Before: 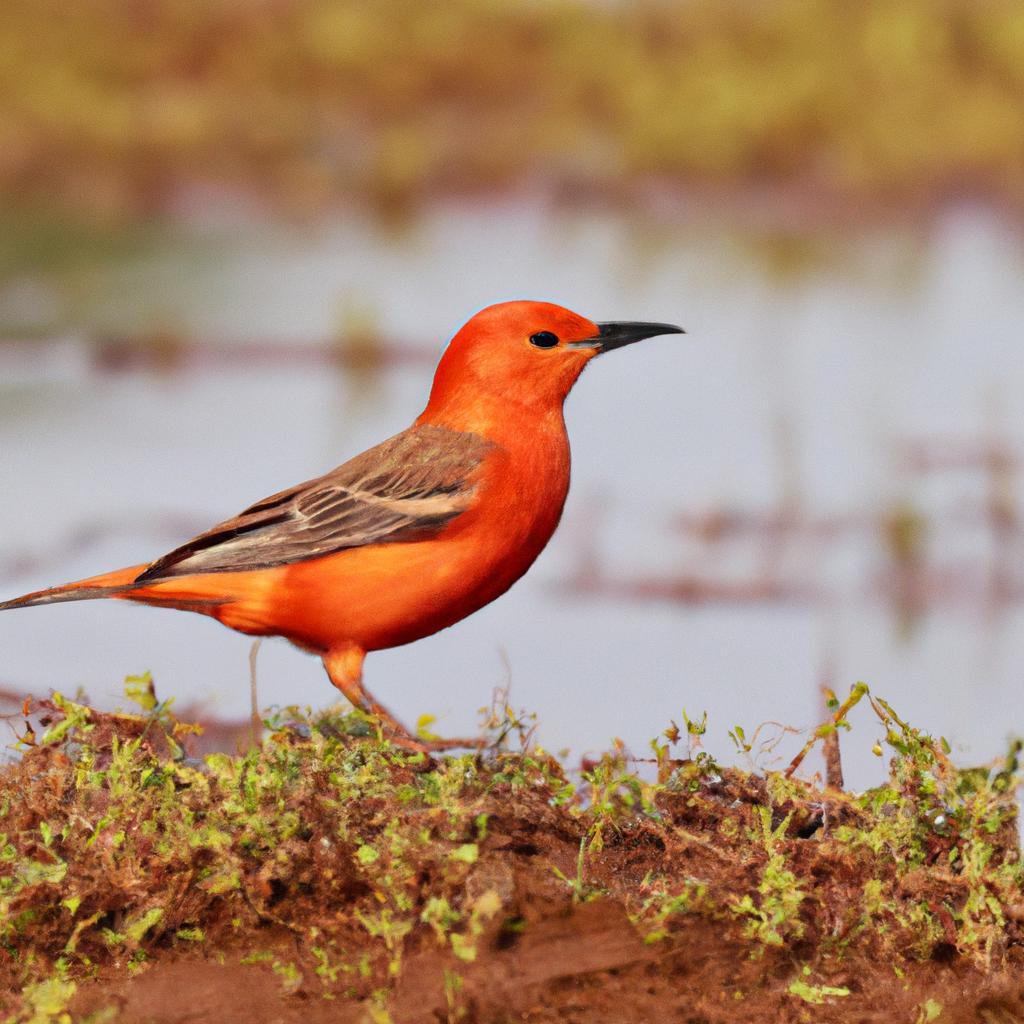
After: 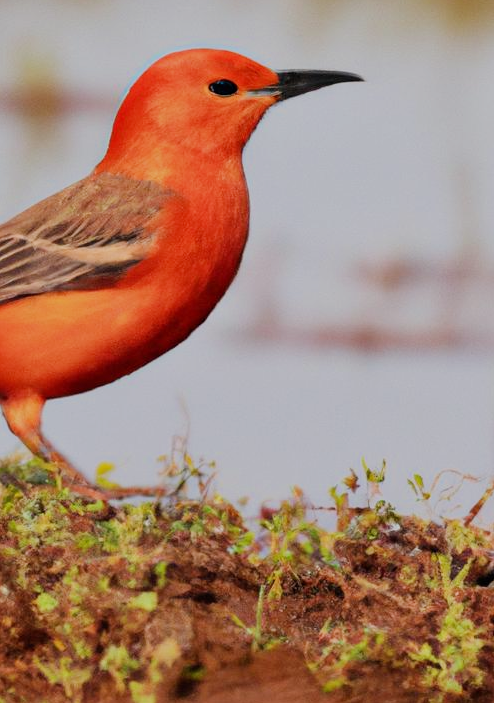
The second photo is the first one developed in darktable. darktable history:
crop: left 31.379%, top 24.658%, right 20.326%, bottom 6.628%
filmic rgb: black relative exposure -16 EV, white relative exposure 4.97 EV, hardness 6.25
